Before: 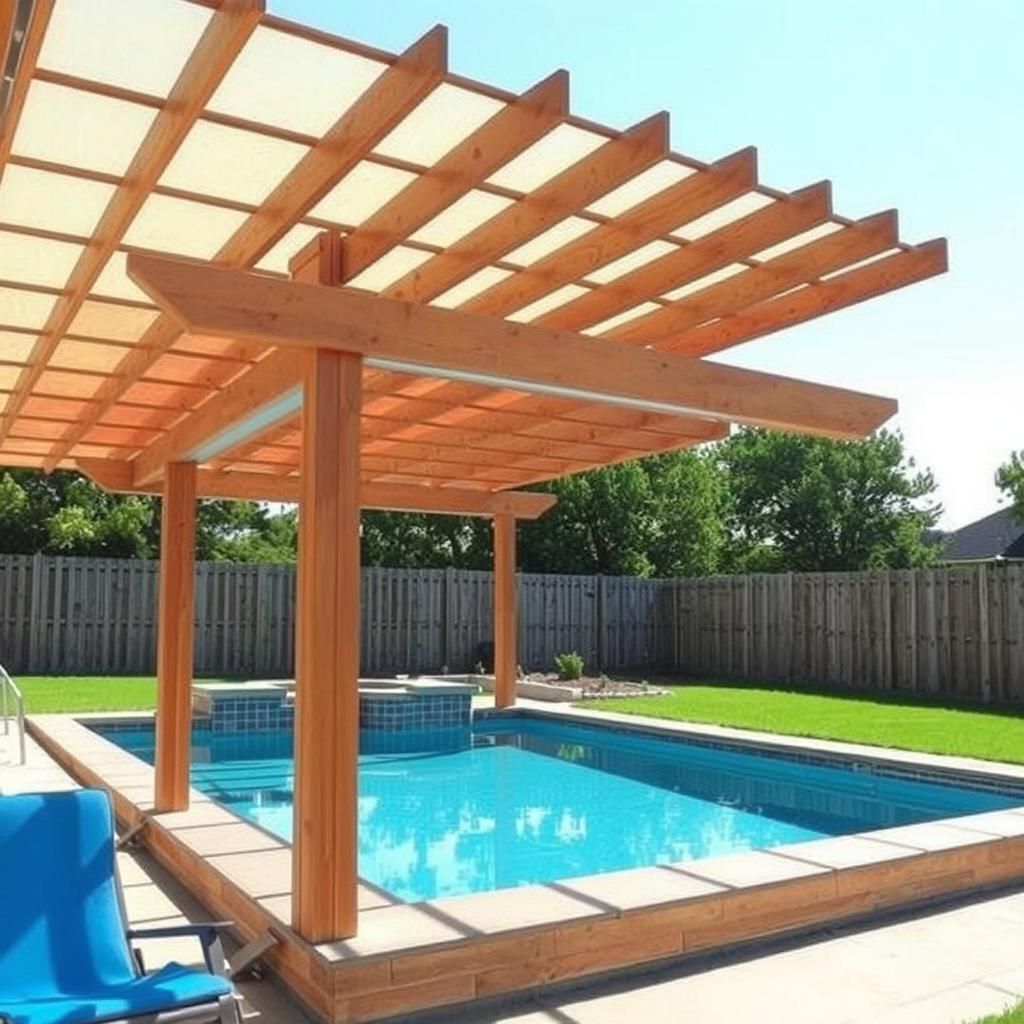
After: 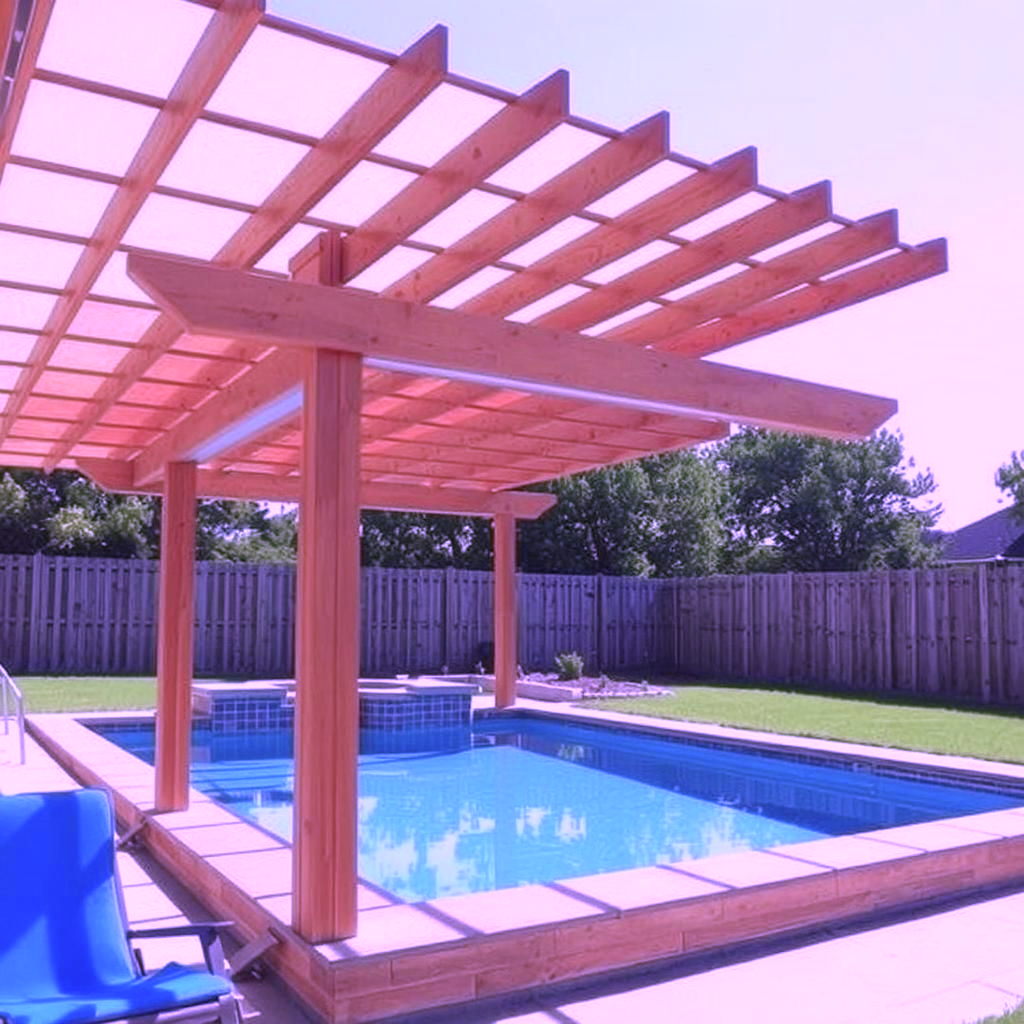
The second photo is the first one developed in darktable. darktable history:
color calibration: illuminant custom, x 0.38, y 0.48, temperature 4448.63 K
